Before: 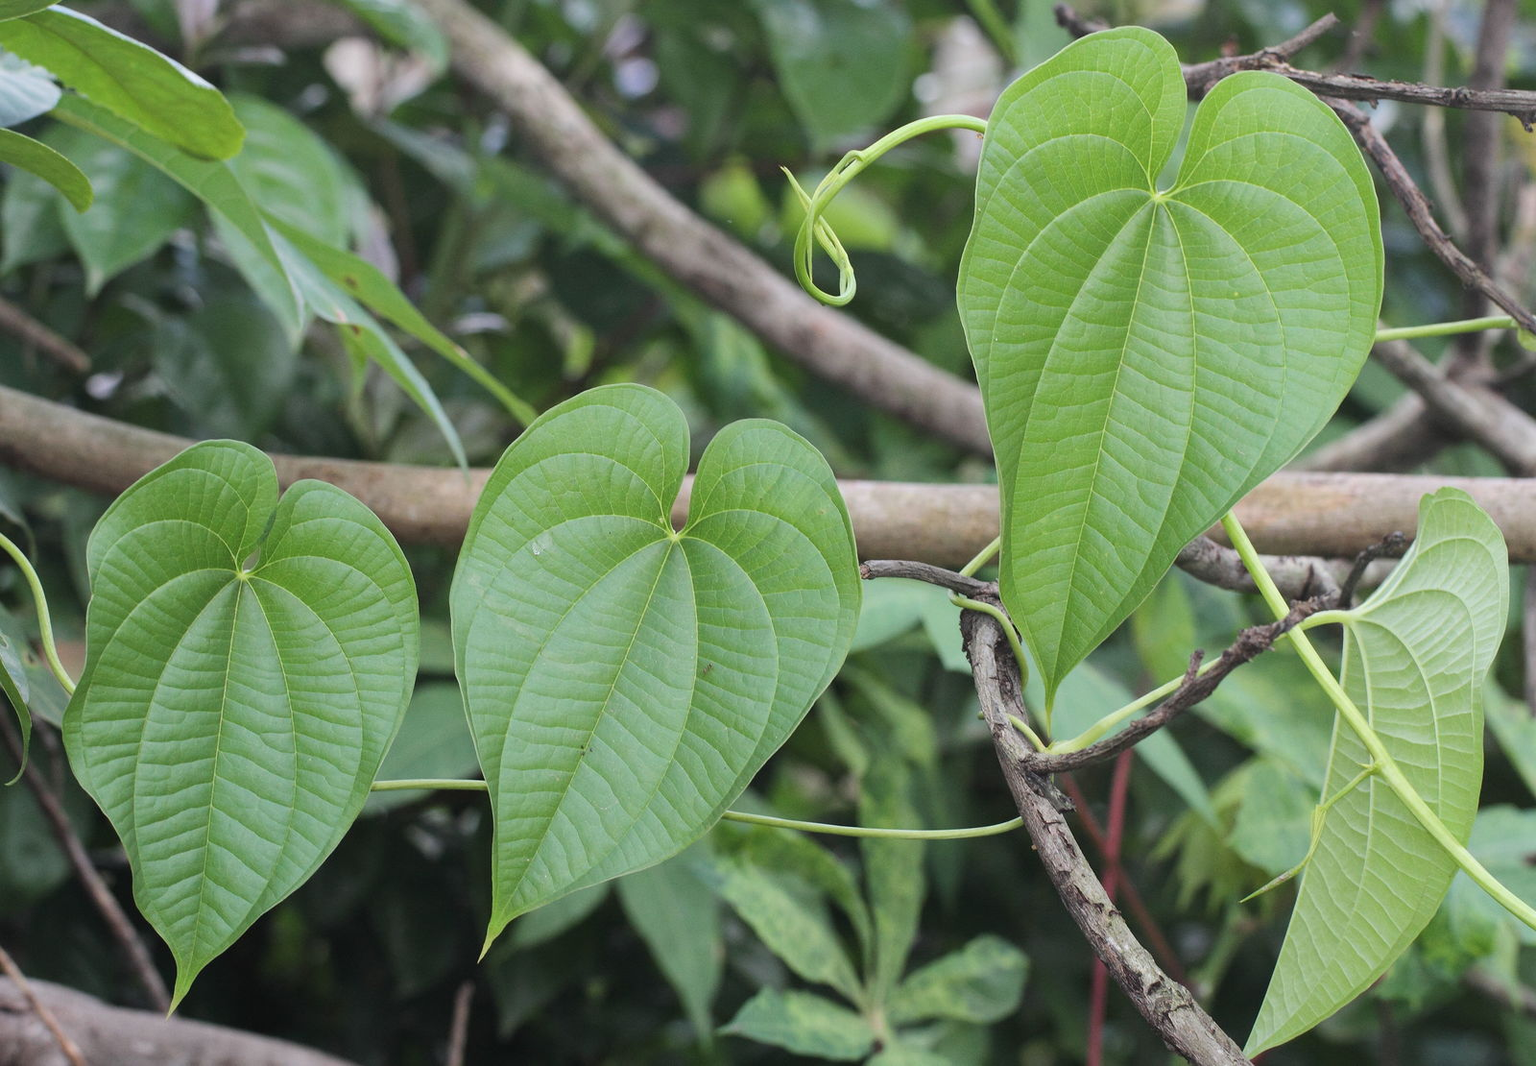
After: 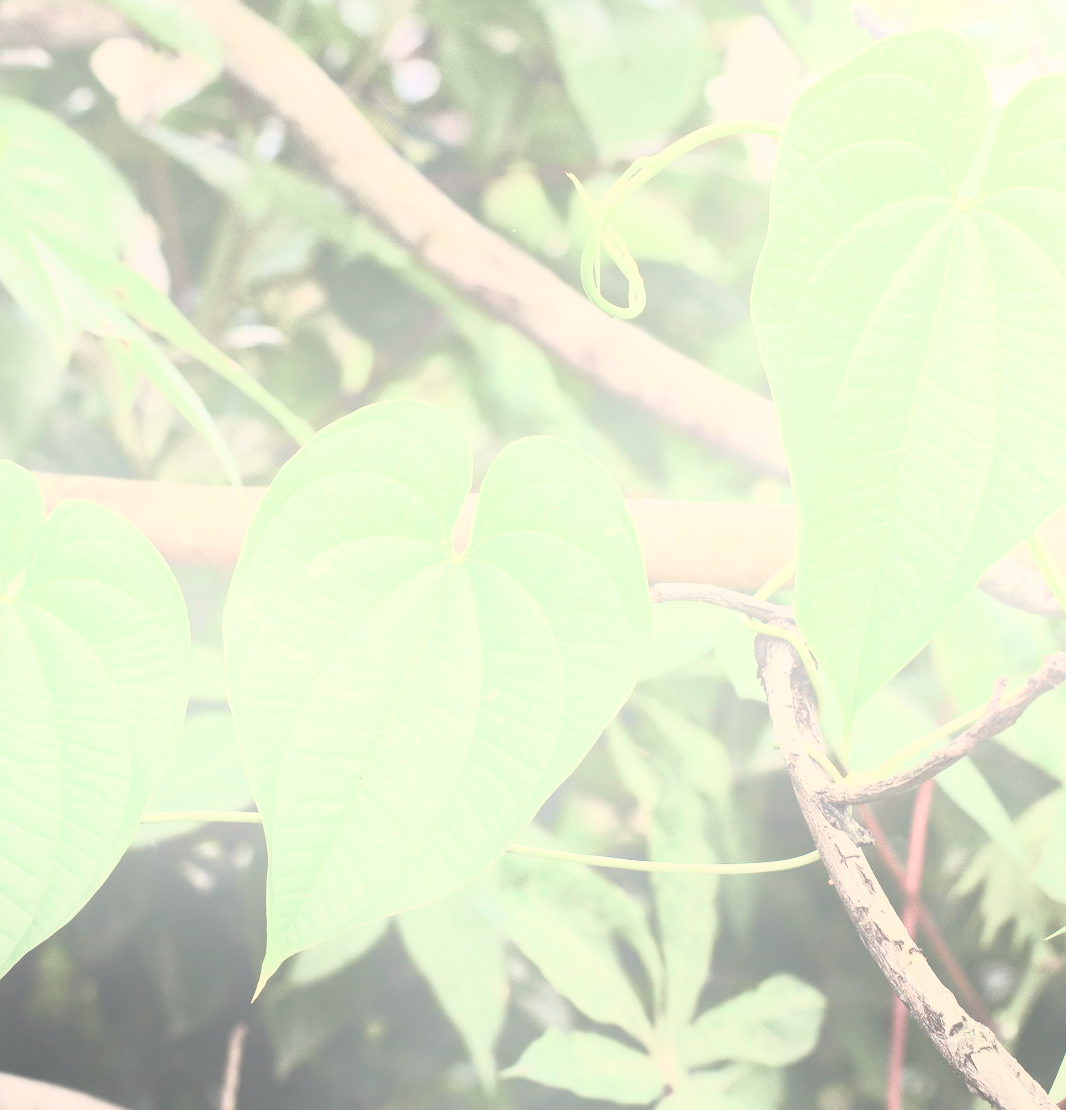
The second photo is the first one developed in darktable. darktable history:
color balance rgb: perceptual saturation grading › global saturation -27.94%, hue shift -2.27°, contrast -21.26%
contrast brightness saturation: contrast 0.57, brightness 0.57, saturation -0.34
tone equalizer: on, module defaults
exposure: black level correction -0.002, exposure 0.54 EV, compensate highlight preservation false
white balance: red 1.123, blue 0.83
bloom: size 40%
crop: left 15.419%, right 17.914%
tone curve: curves: ch0 [(0, 0.084) (0.155, 0.169) (0.46, 0.466) (0.751, 0.788) (1, 0.961)]; ch1 [(0, 0) (0.43, 0.408) (0.476, 0.469) (0.505, 0.503) (0.553, 0.563) (0.592, 0.581) (0.631, 0.625) (1, 1)]; ch2 [(0, 0) (0.505, 0.495) (0.55, 0.557) (0.583, 0.573) (1, 1)], color space Lab, independent channels, preserve colors none
